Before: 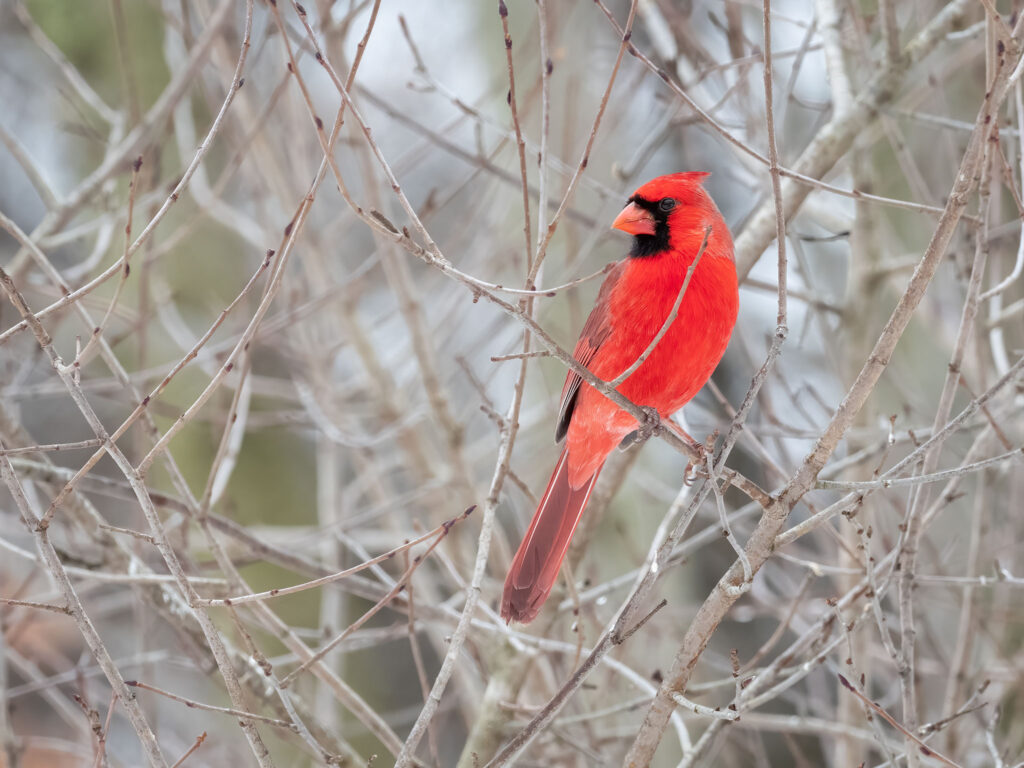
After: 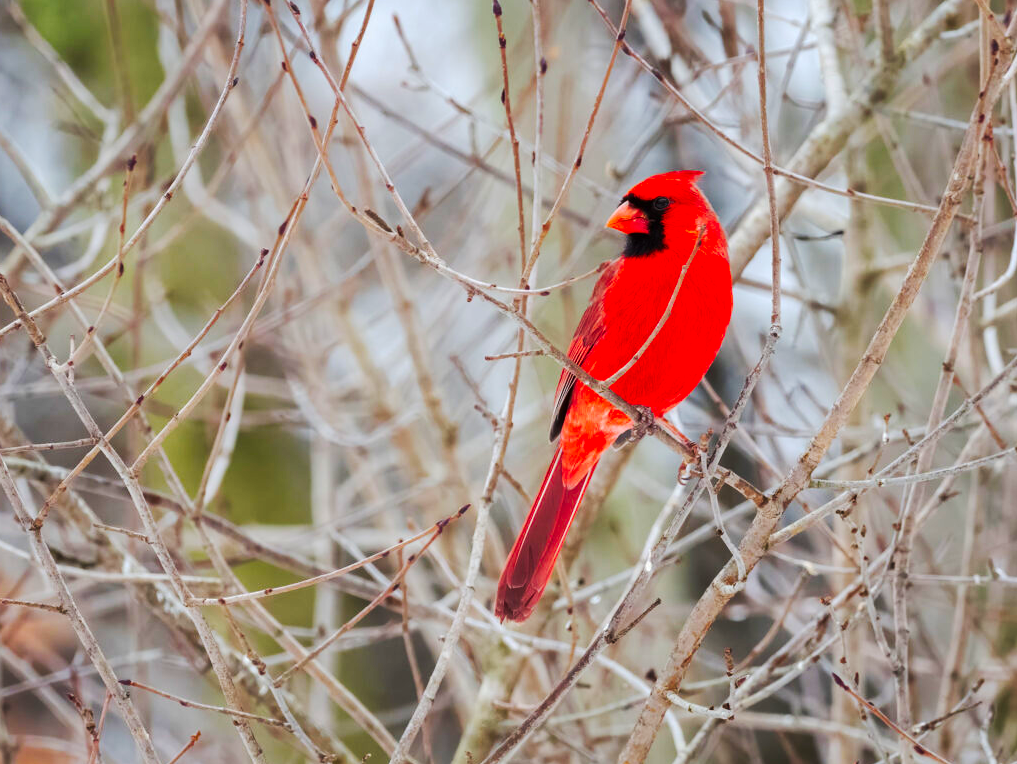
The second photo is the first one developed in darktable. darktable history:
tone curve: curves: ch0 [(0, 0) (0.003, 0.003) (0.011, 0.009) (0.025, 0.018) (0.044, 0.028) (0.069, 0.038) (0.1, 0.049) (0.136, 0.062) (0.177, 0.089) (0.224, 0.123) (0.277, 0.165) (0.335, 0.223) (0.399, 0.293) (0.468, 0.385) (0.543, 0.497) (0.623, 0.613) (0.709, 0.716) (0.801, 0.802) (0.898, 0.887) (1, 1)], preserve colors none
contrast brightness saturation: contrast 0.08, saturation 0.02
color balance rgb: linear chroma grading › global chroma 15%, perceptual saturation grading › global saturation 30%
crop and rotate: left 0.614%, top 0.179%, bottom 0.309%
